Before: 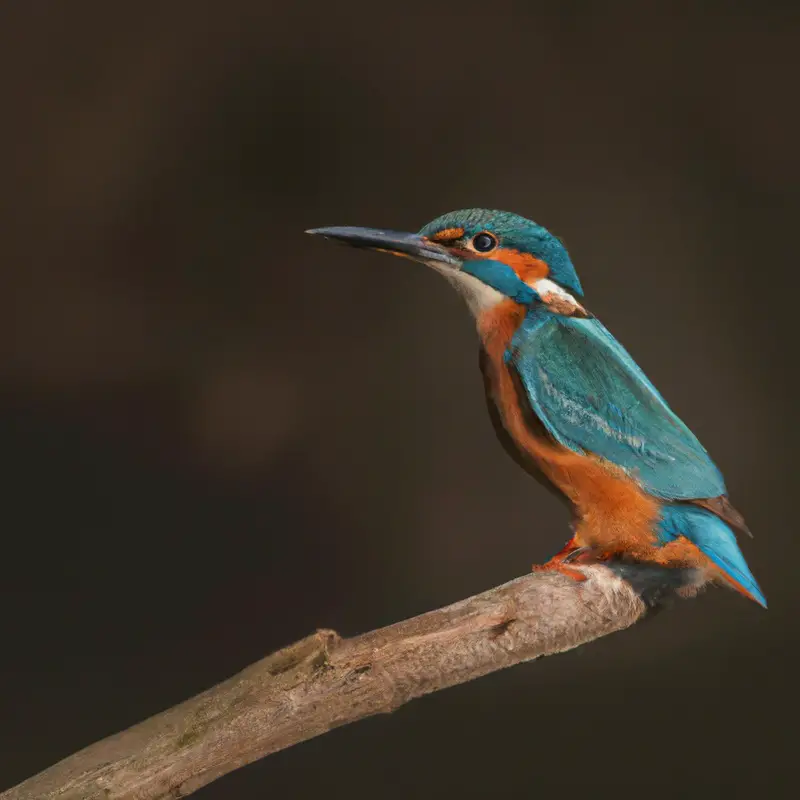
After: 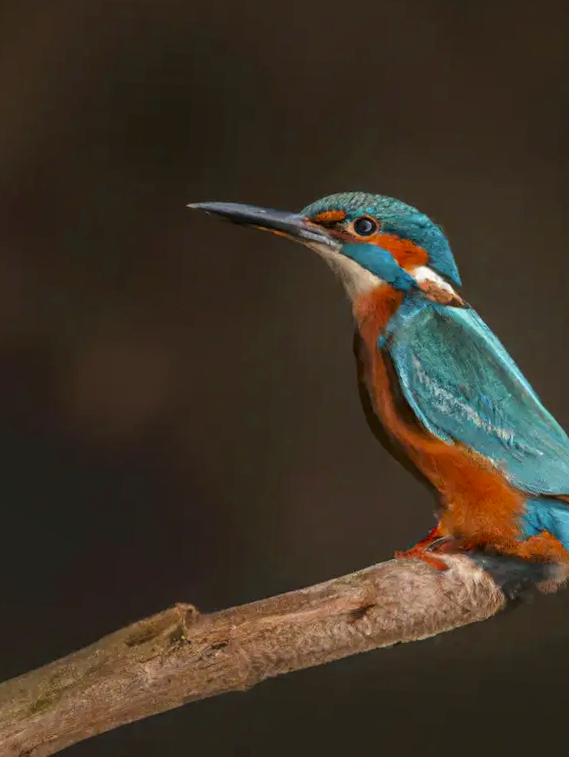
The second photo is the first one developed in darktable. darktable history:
crop and rotate: angle -3.27°, left 14.181%, top 0.023%, right 10.721%, bottom 0.046%
local contrast: detail 130%
color zones: curves: ch0 [(0.11, 0.396) (0.195, 0.36) (0.25, 0.5) (0.303, 0.412) (0.357, 0.544) (0.75, 0.5) (0.967, 0.328)]; ch1 [(0, 0.468) (0.112, 0.512) (0.202, 0.6) (0.25, 0.5) (0.307, 0.352) (0.357, 0.544) (0.75, 0.5) (0.963, 0.524)]
